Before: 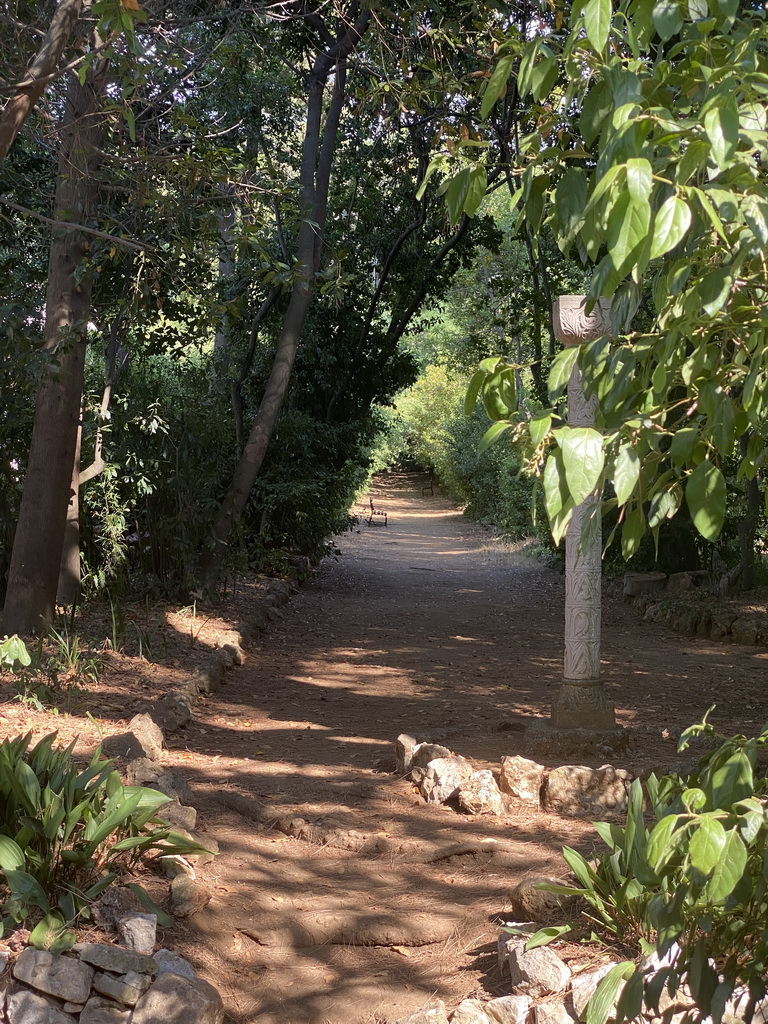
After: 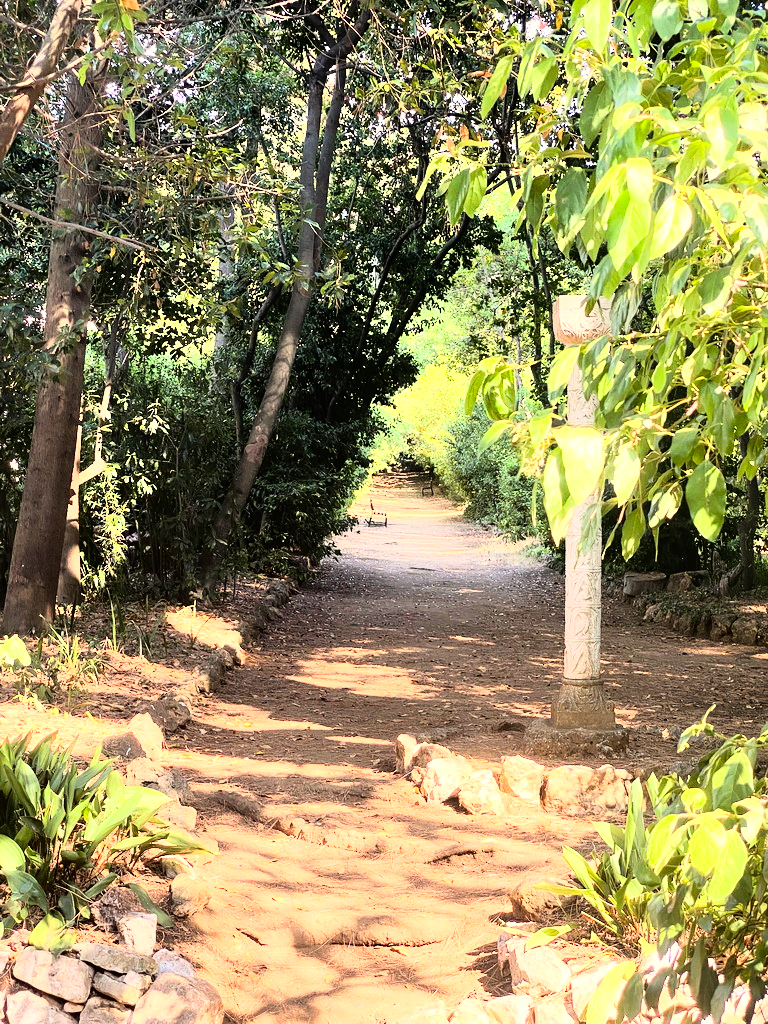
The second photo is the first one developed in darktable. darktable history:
rgb curve: curves: ch0 [(0, 0) (0.21, 0.15) (0.24, 0.21) (0.5, 0.75) (0.75, 0.96) (0.89, 0.99) (1, 1)]; ch1 [(0, 0.02) (0.21, 0.13) (0.25, 0.2) (0.5, 0.67) (0.75, 0.9) (0.89, 0.97) (1, 1)]; ch2 [(0, 0.02) (0.21, 0.13) (0.25, 0.2) (0.5, 0.67) (0.75, 0.9) (0.89, 0.97) (1, 1)], compensate middle gray true
exposure: black level correction 0, exposure 1.1 EV, compensate highlight preservation false
white balance: red 1.045, blue 0.932
